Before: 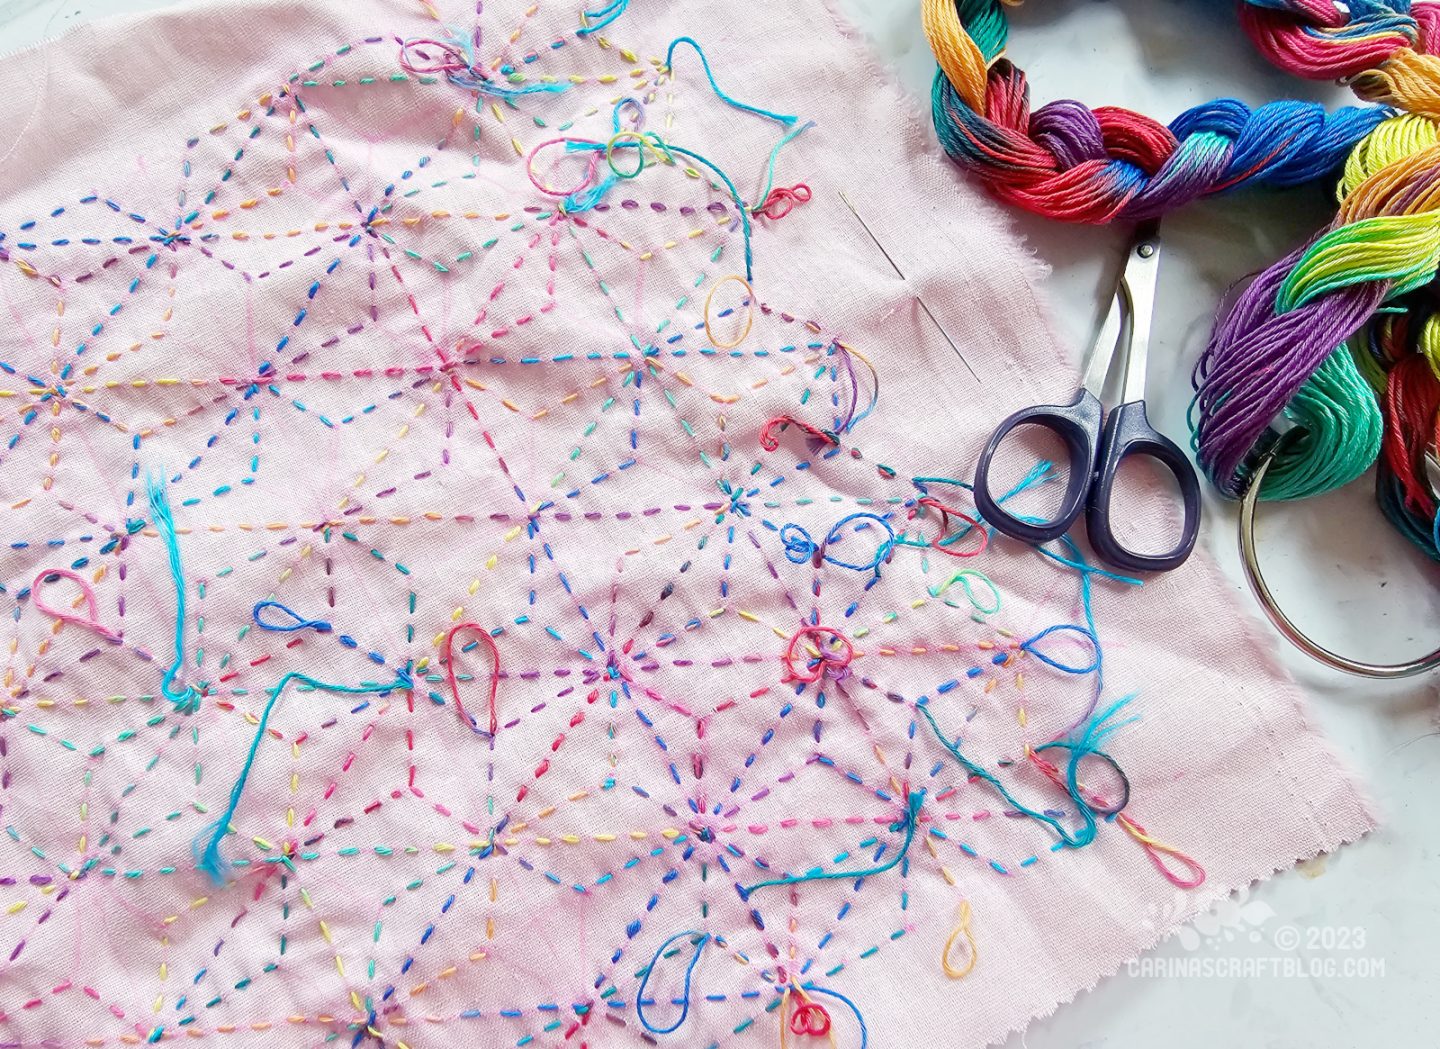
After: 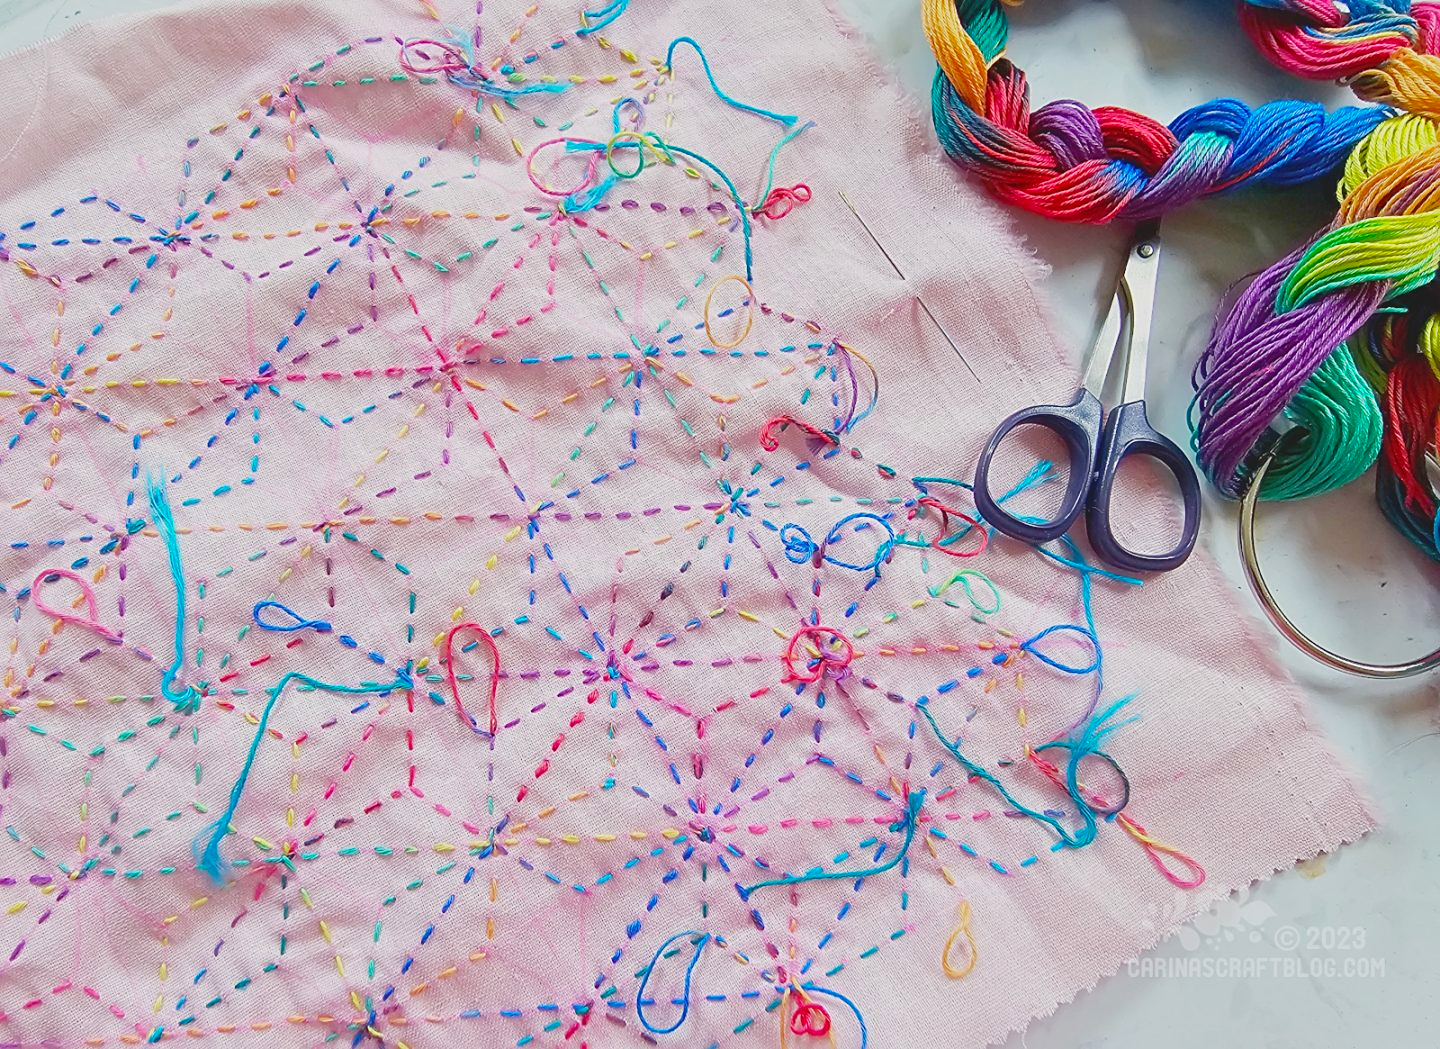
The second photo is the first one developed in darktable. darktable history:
sharpen: on, module defaults
contrast brightness saturation: contrast -0.209, saturation 0.187
